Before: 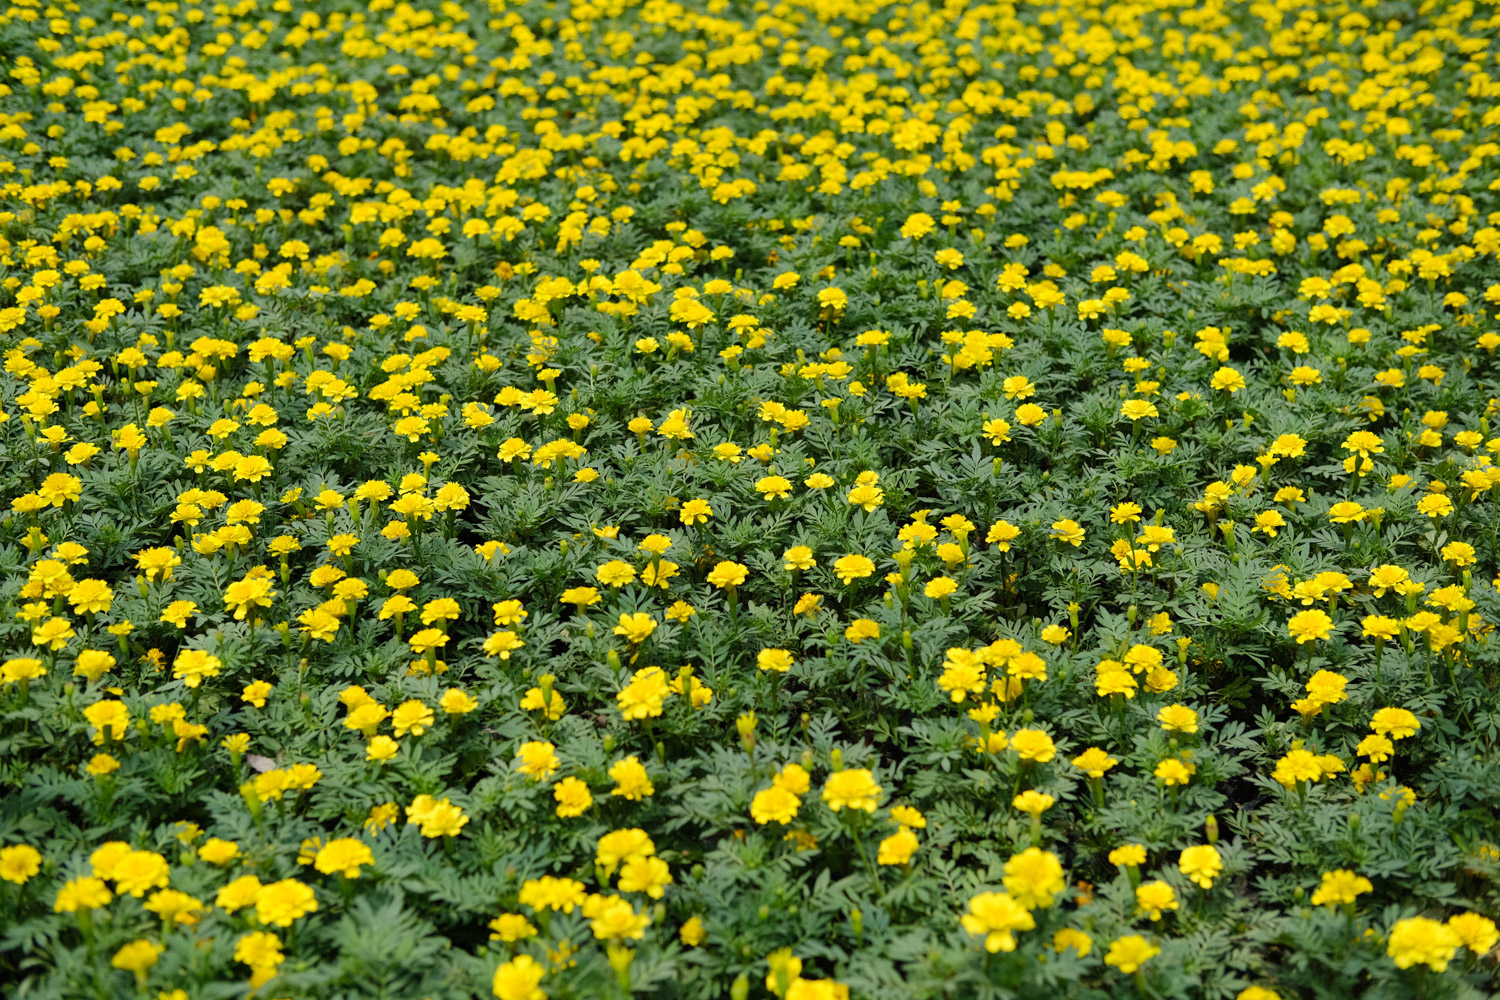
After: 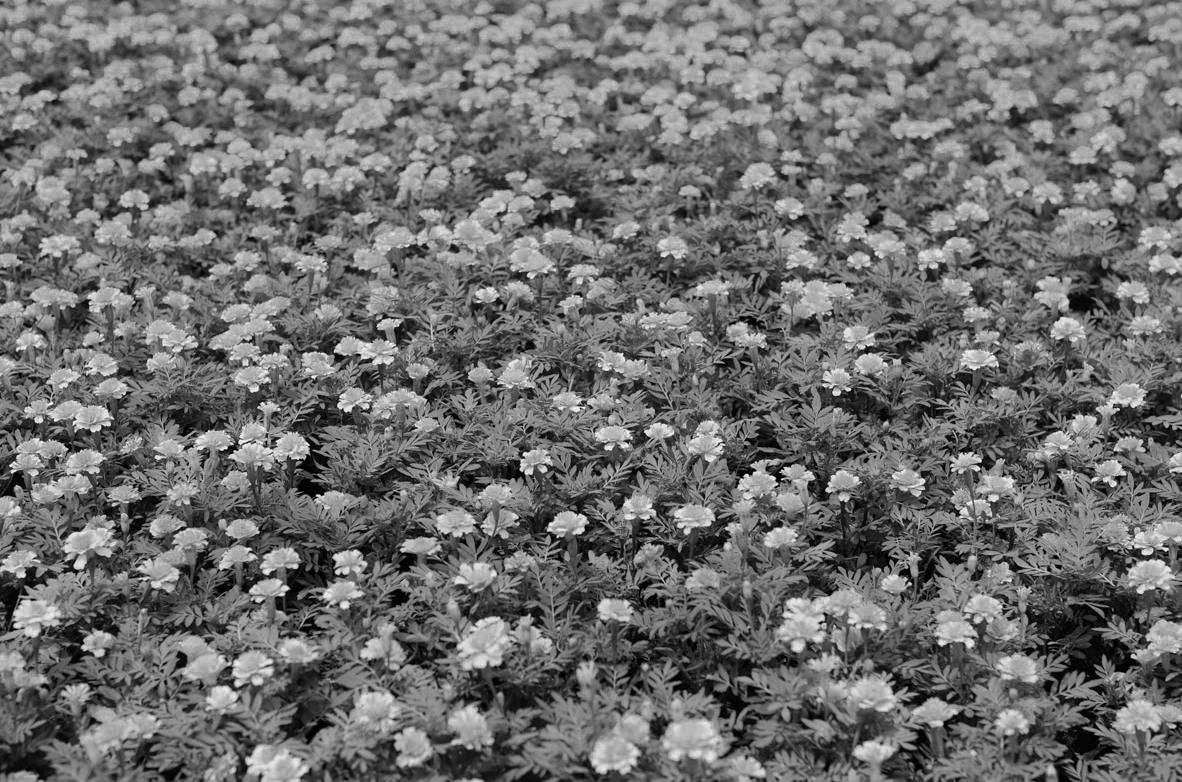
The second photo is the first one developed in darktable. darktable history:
color zones: curves: ch0 [(0.002, 0.589) (0.107, 0.484) (0.146, 0.249) (0.217, 0.352) (0.309, 0.525) (0.39, 0.404) (0.455, 0.169) (0.597, 0.055) (0.724, 0.212) (0.775, 0.691) (0.869, 0.571) (1, 0.587)]; ch1 [(0, 0) (0.143, 0) (0.286, 0) (0.429, 0) (0.571, 0) (0.714, 0) (0.857, 0)]
crop and rotate: left 10.718%, top 5.051%, right 10.455%, bottom 16.707%
